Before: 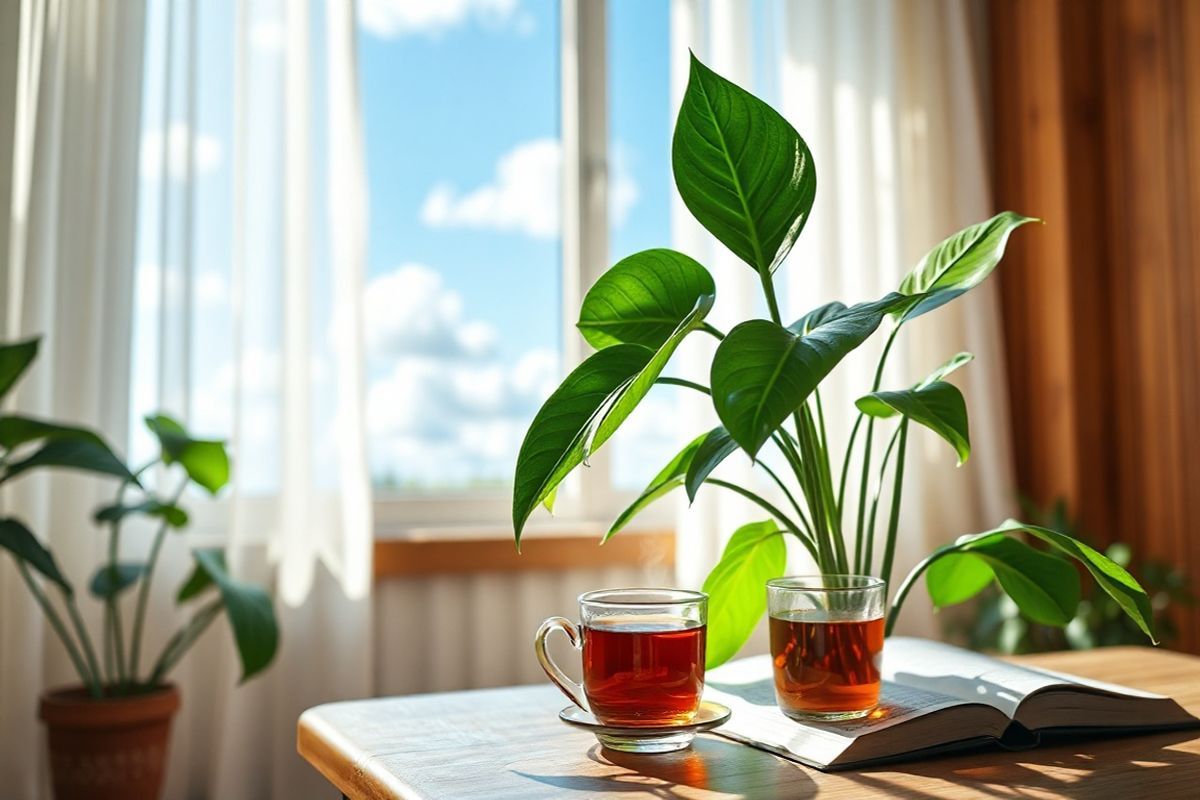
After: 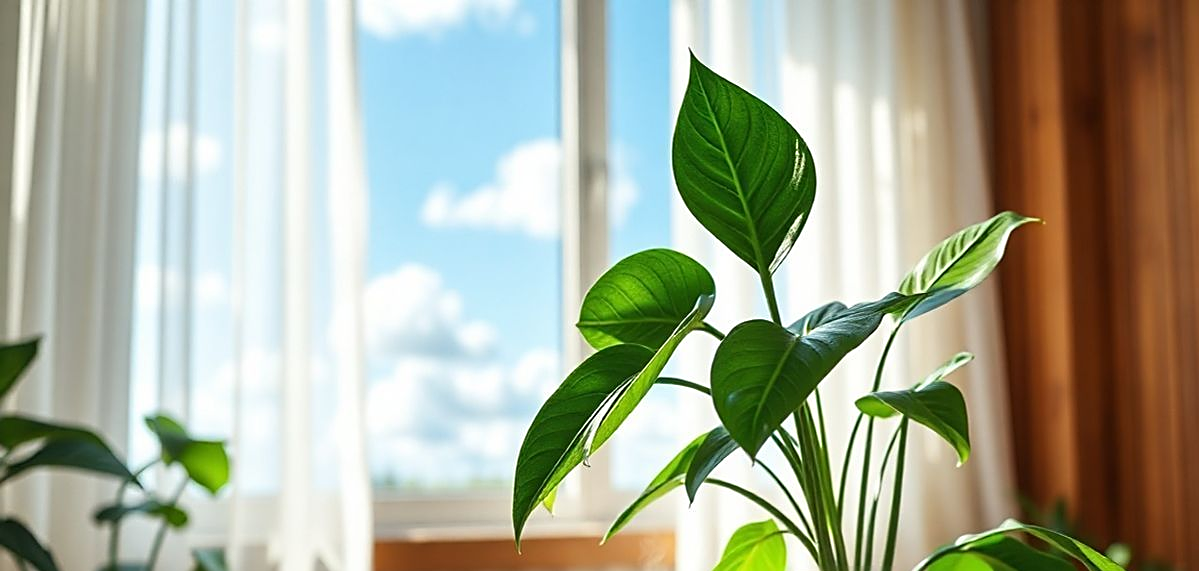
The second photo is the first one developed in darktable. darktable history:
sharpen: on, module defaults
crop: right 0%, bottom 28.526%
